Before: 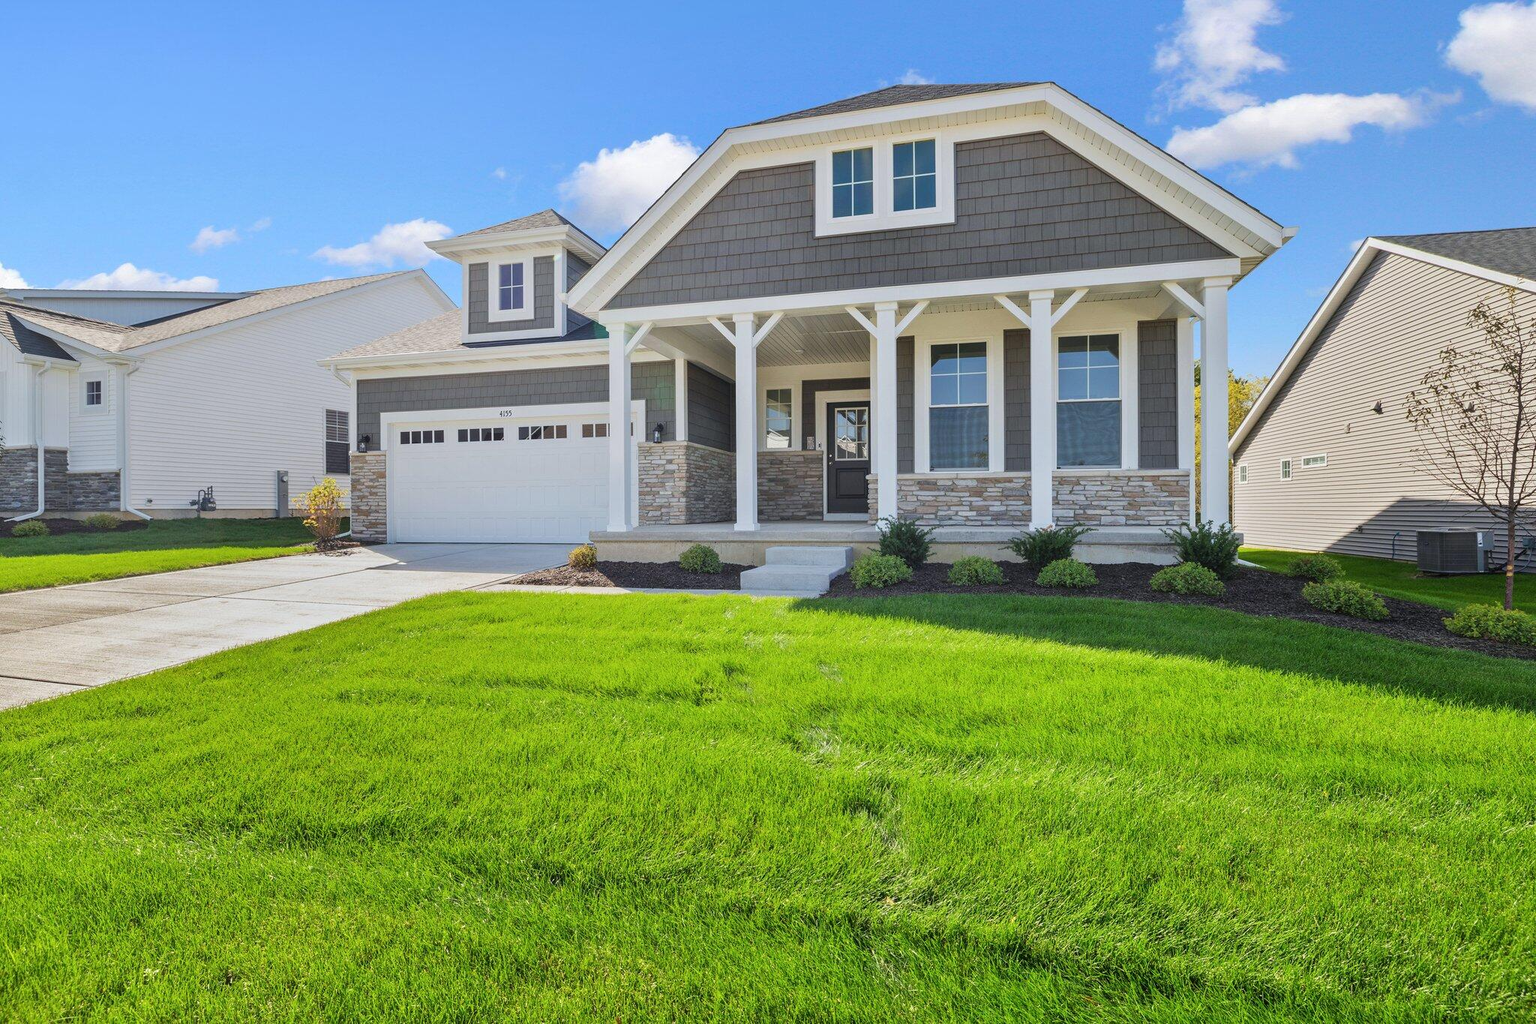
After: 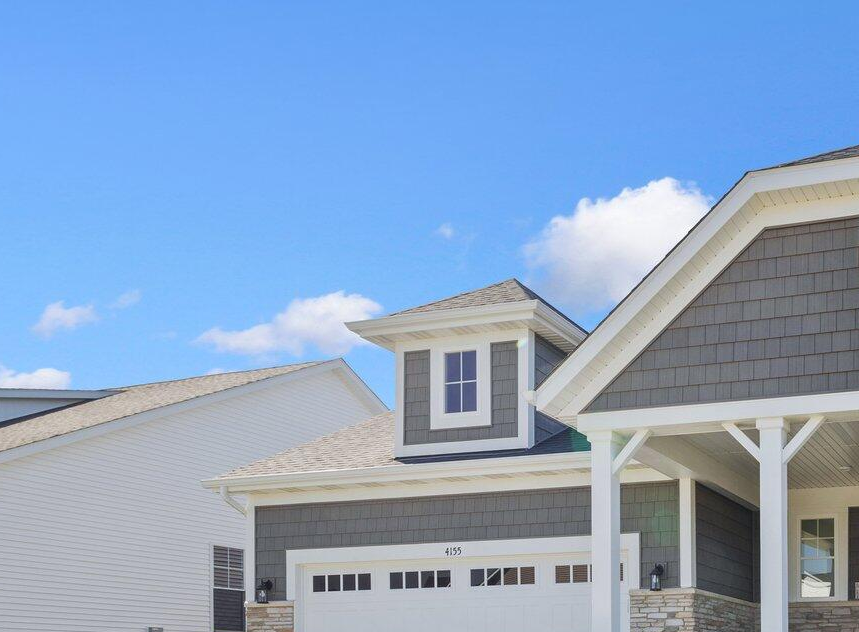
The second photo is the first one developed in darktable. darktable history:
crop and rotate: left 10.817%, top 0.062%, right 47.194%, bottom 53.626%
white balance: emerald 1
